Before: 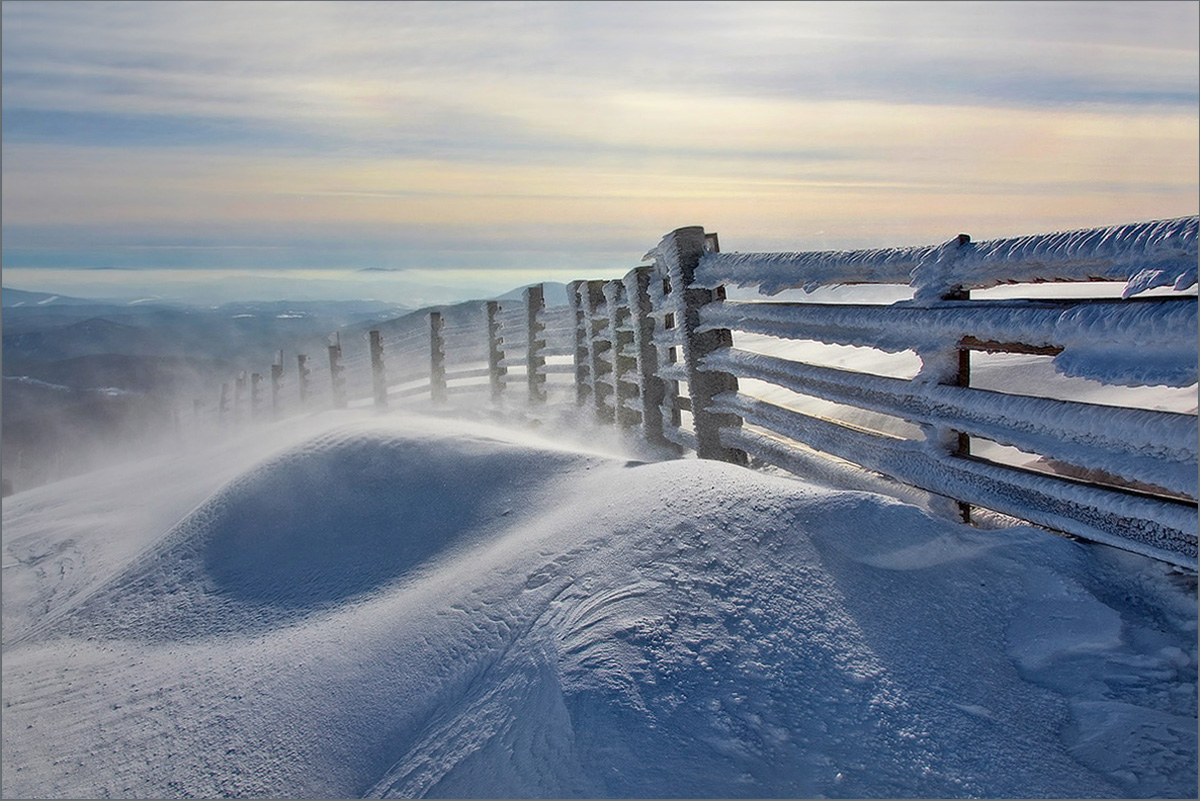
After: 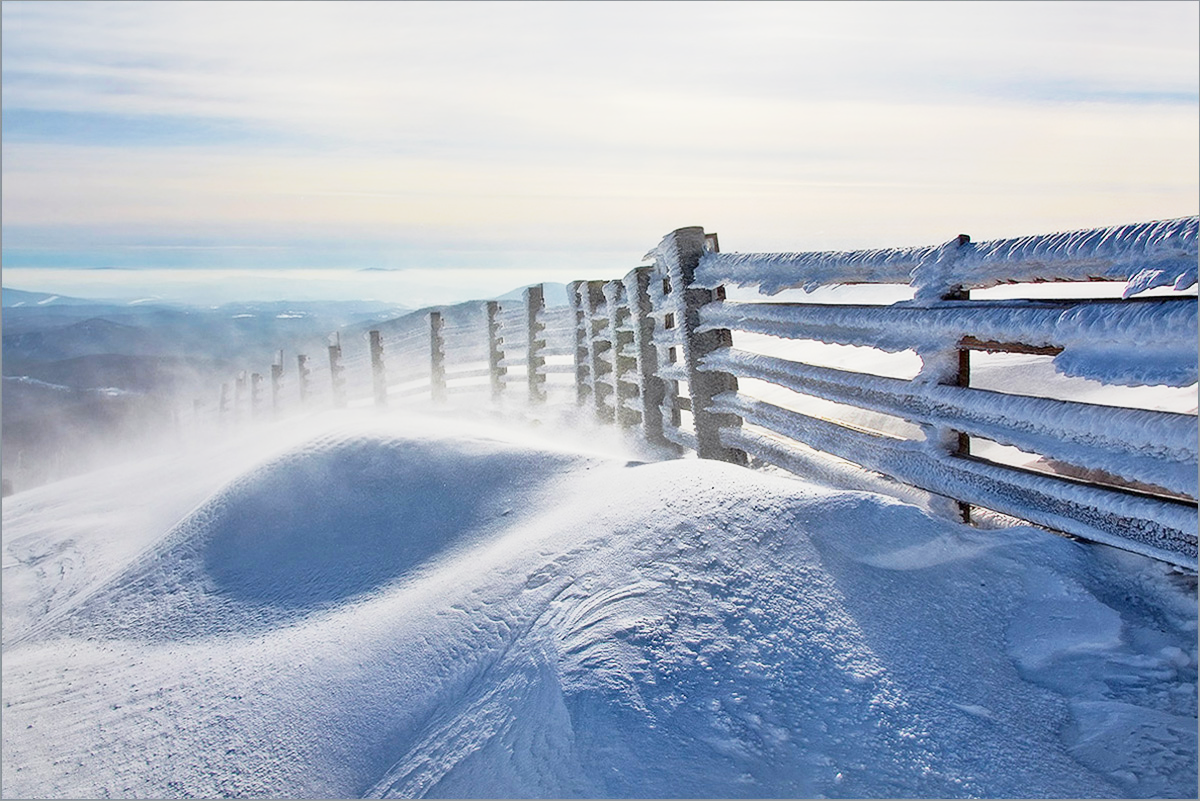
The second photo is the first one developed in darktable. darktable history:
base curve: curves: ch0 [(0, 0) (0.088, 0.125) (0.176, 0.251) (0.354, 0.501) (0.613, 0.749) (1, 0.877)], preserve colors none
exposure: exposure 0.493 EV, compensate highlight preservation false
